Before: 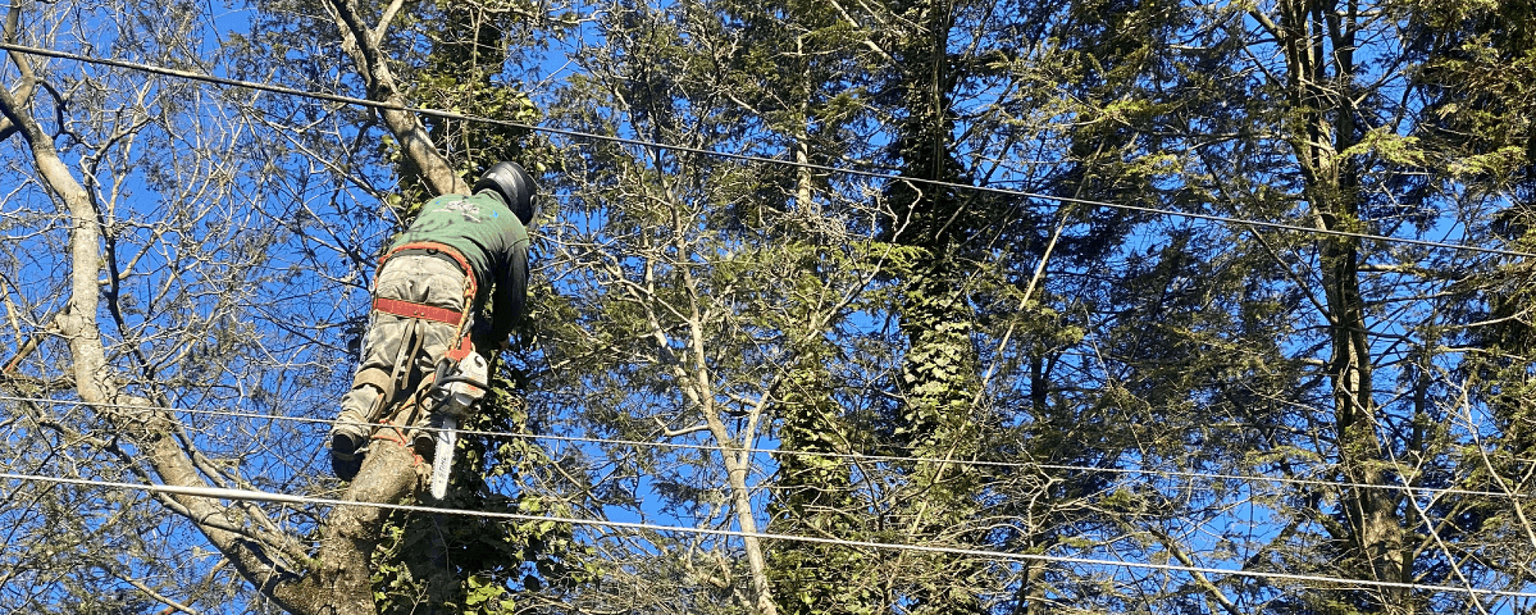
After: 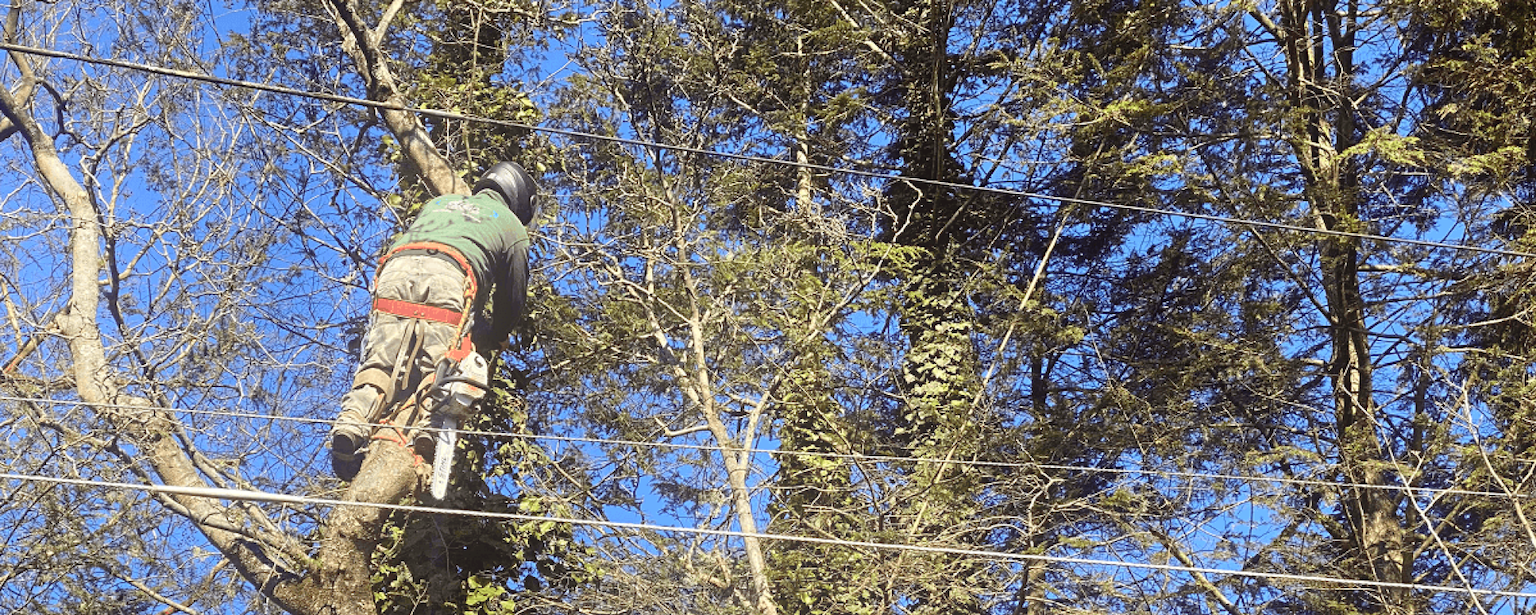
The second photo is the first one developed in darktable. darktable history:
color balance: mode lift, gamma, gain (sRGB), lift [1, 1.049, 1, 1]
bloom: on, module defaults
